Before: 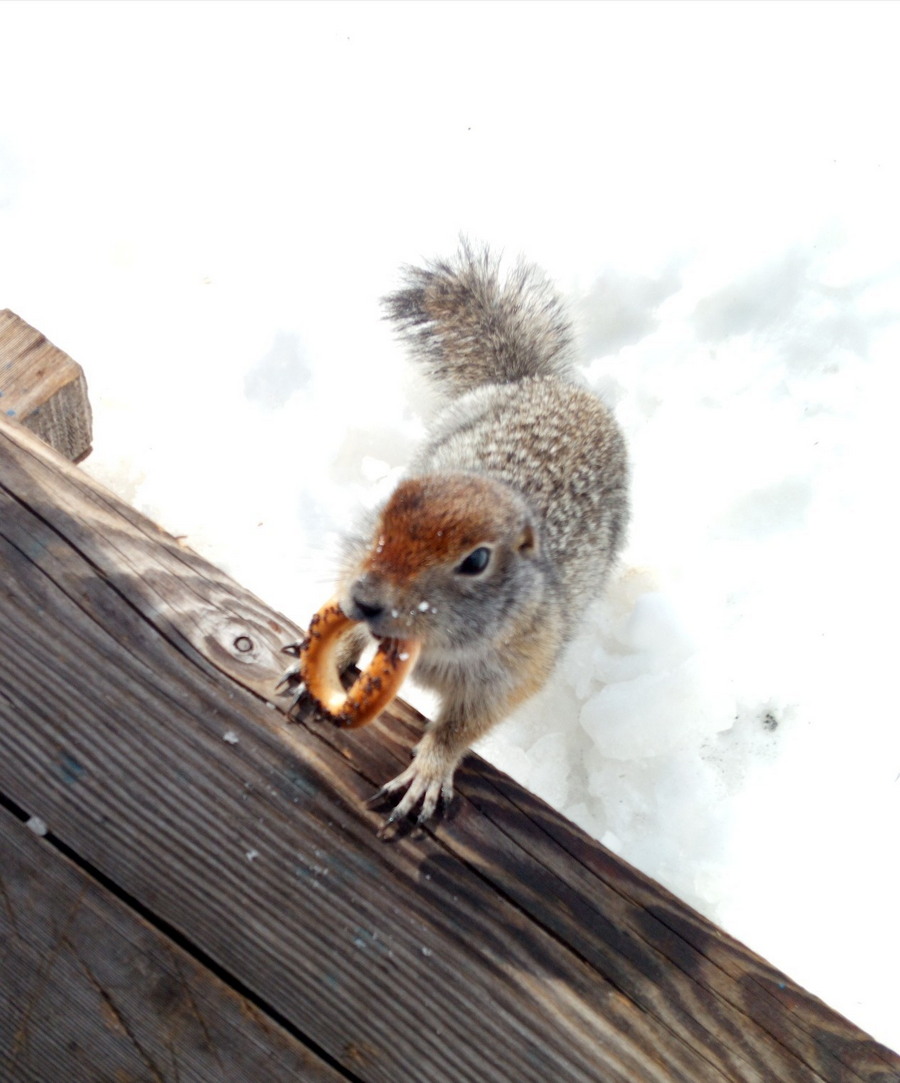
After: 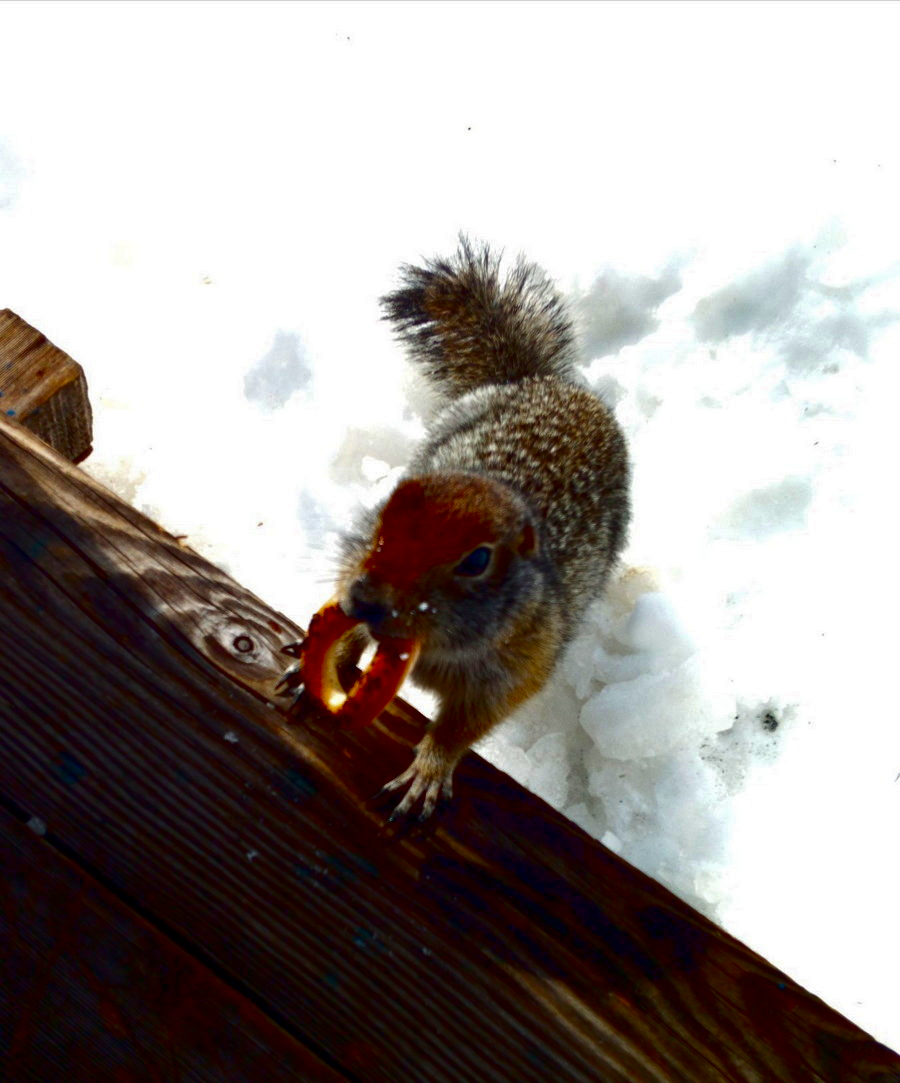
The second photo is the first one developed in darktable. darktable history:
contrast brightness saturation: brightness -0.995, saturation 0.988
